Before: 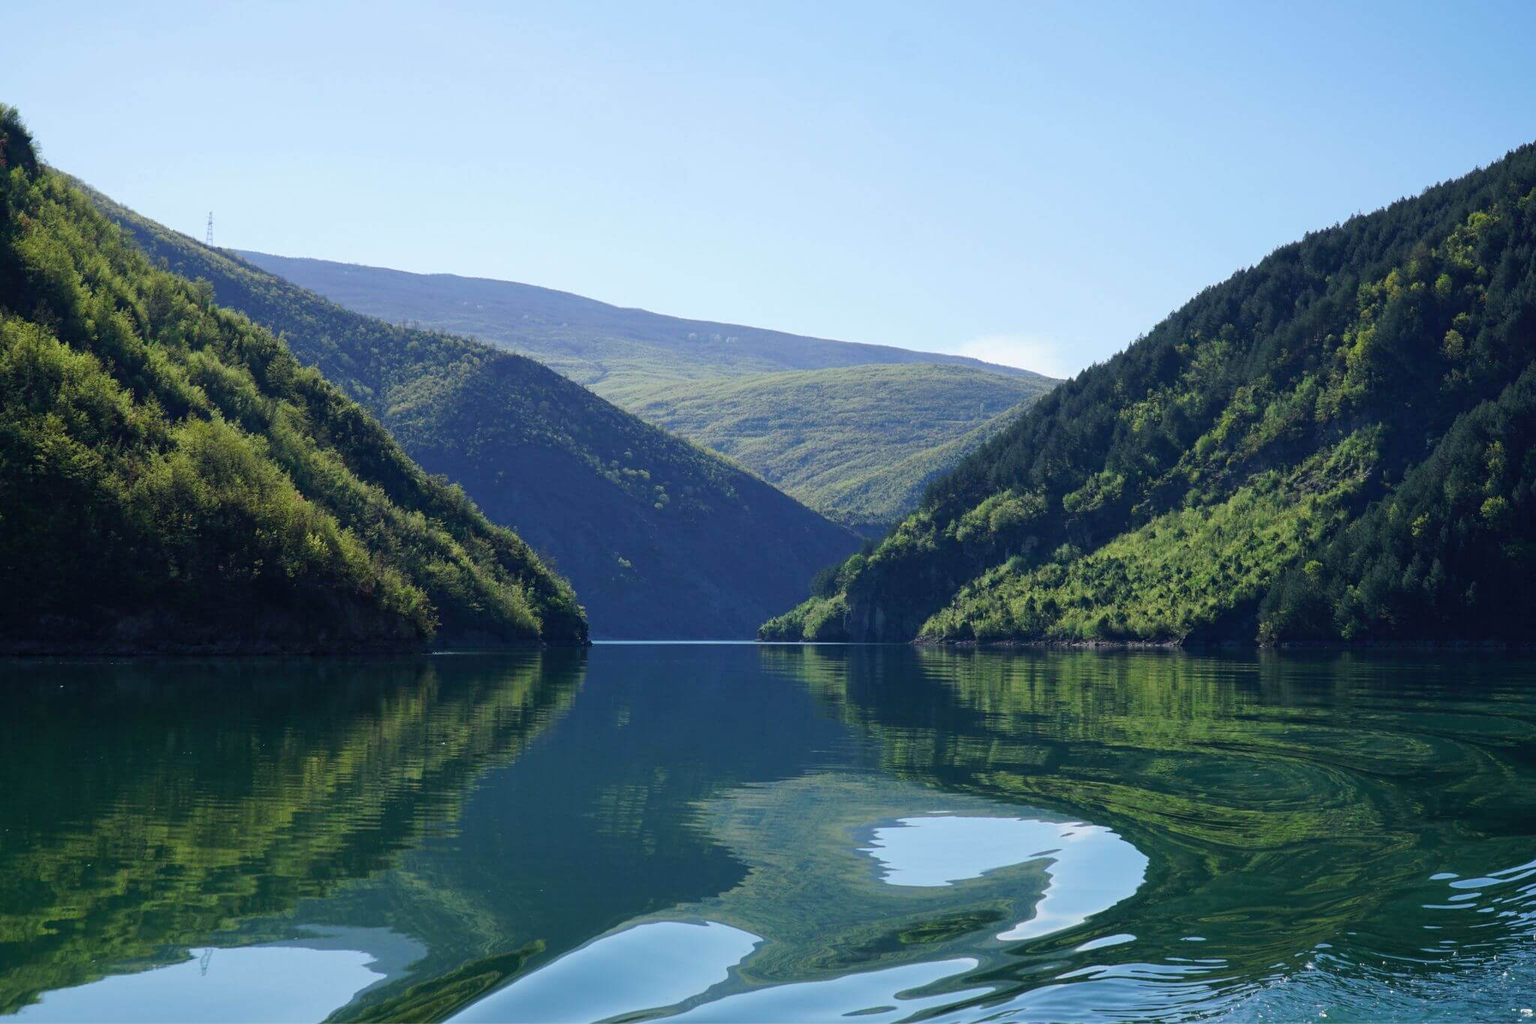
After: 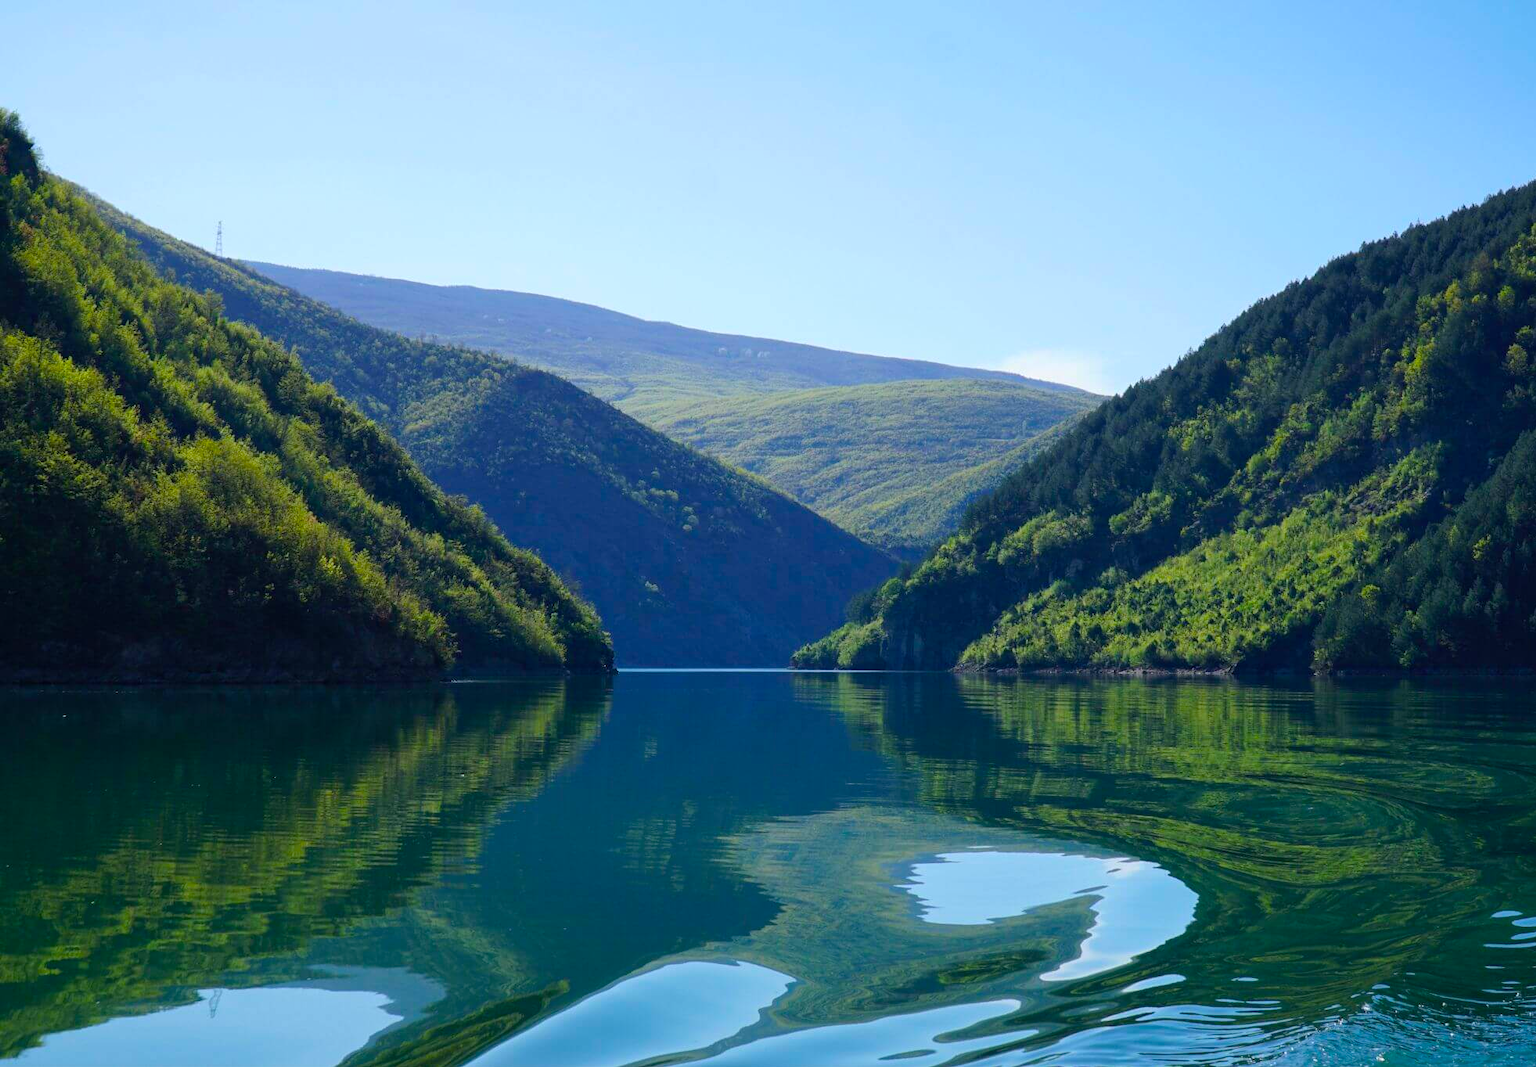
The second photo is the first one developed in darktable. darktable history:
color balance rgb: perceptual saturation grading › global saturation 30%, global vibrance 20%
crop: right 4.126%, bottom 0.031%
tone equalizer: on, module defaults
